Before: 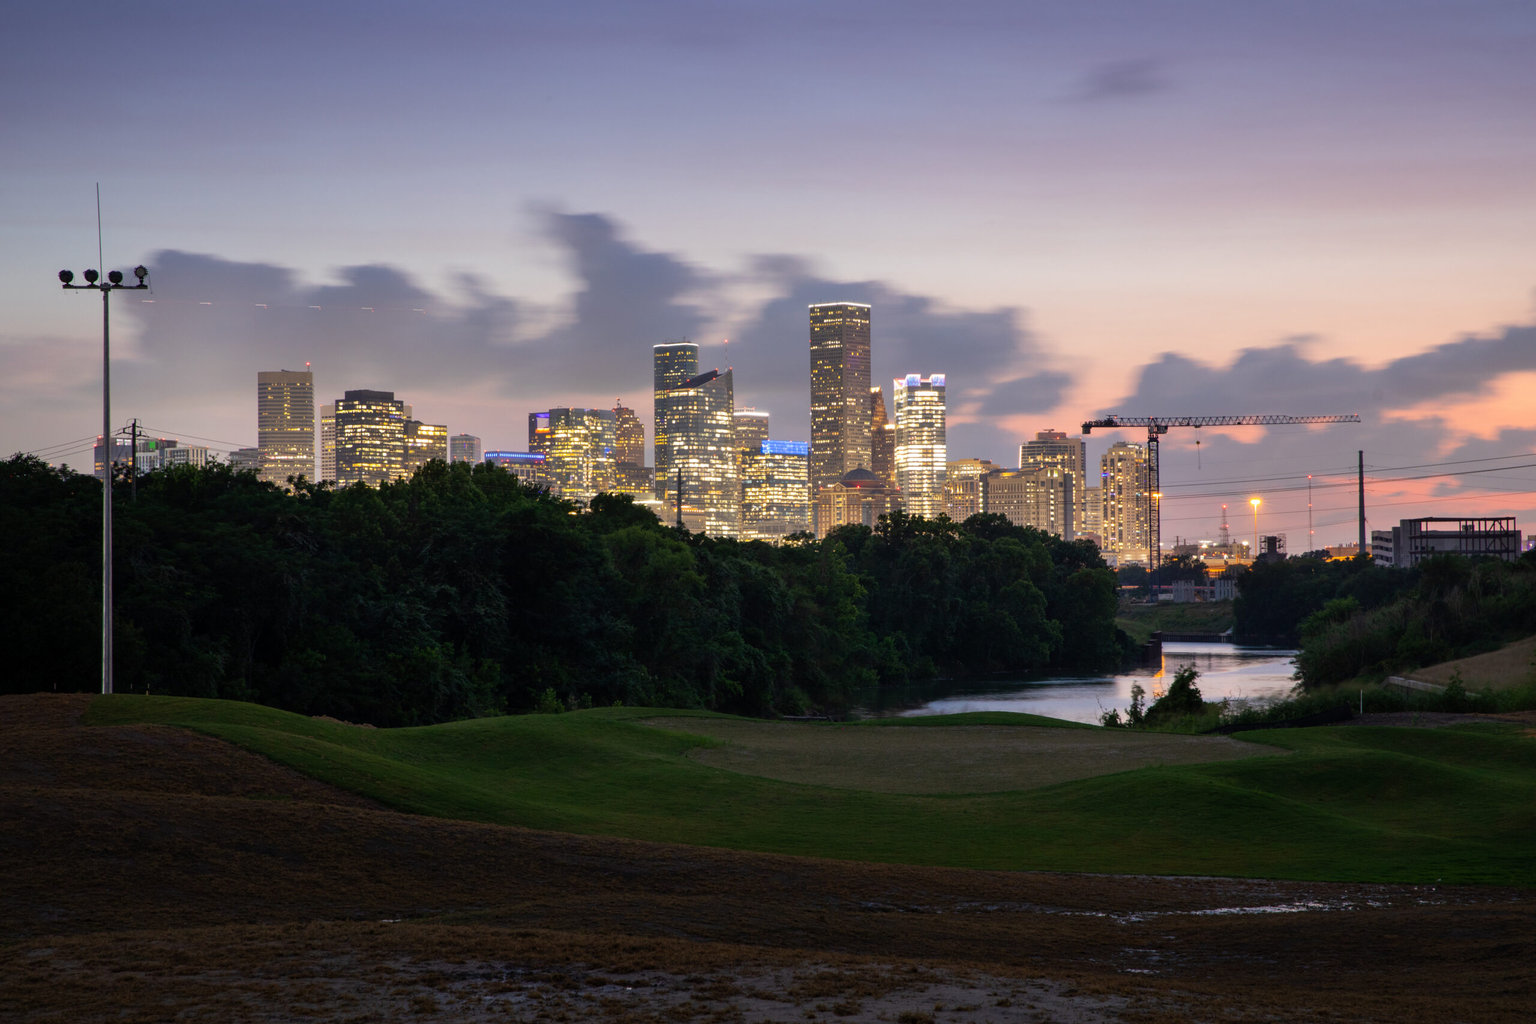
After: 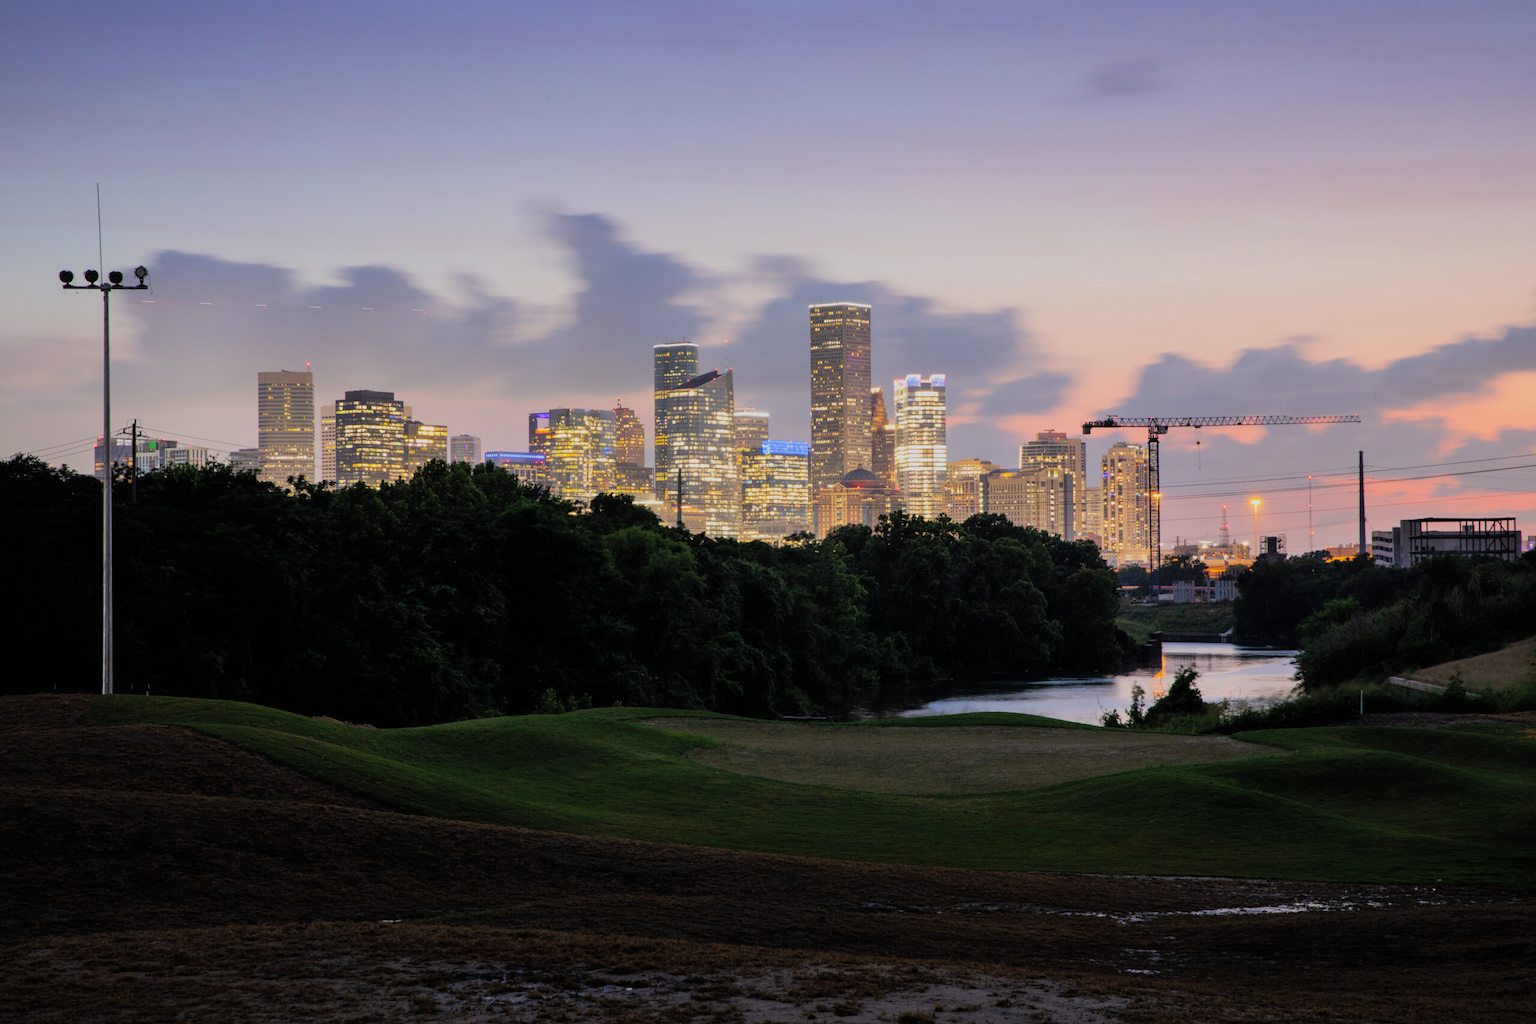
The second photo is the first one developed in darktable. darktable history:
contrast brightness saturation: brightness 0.09, saturation 0.19
filmic rgb: black relative exposure -7.65 EV, white relative exposure 4.56 EV, hardness 3.61
